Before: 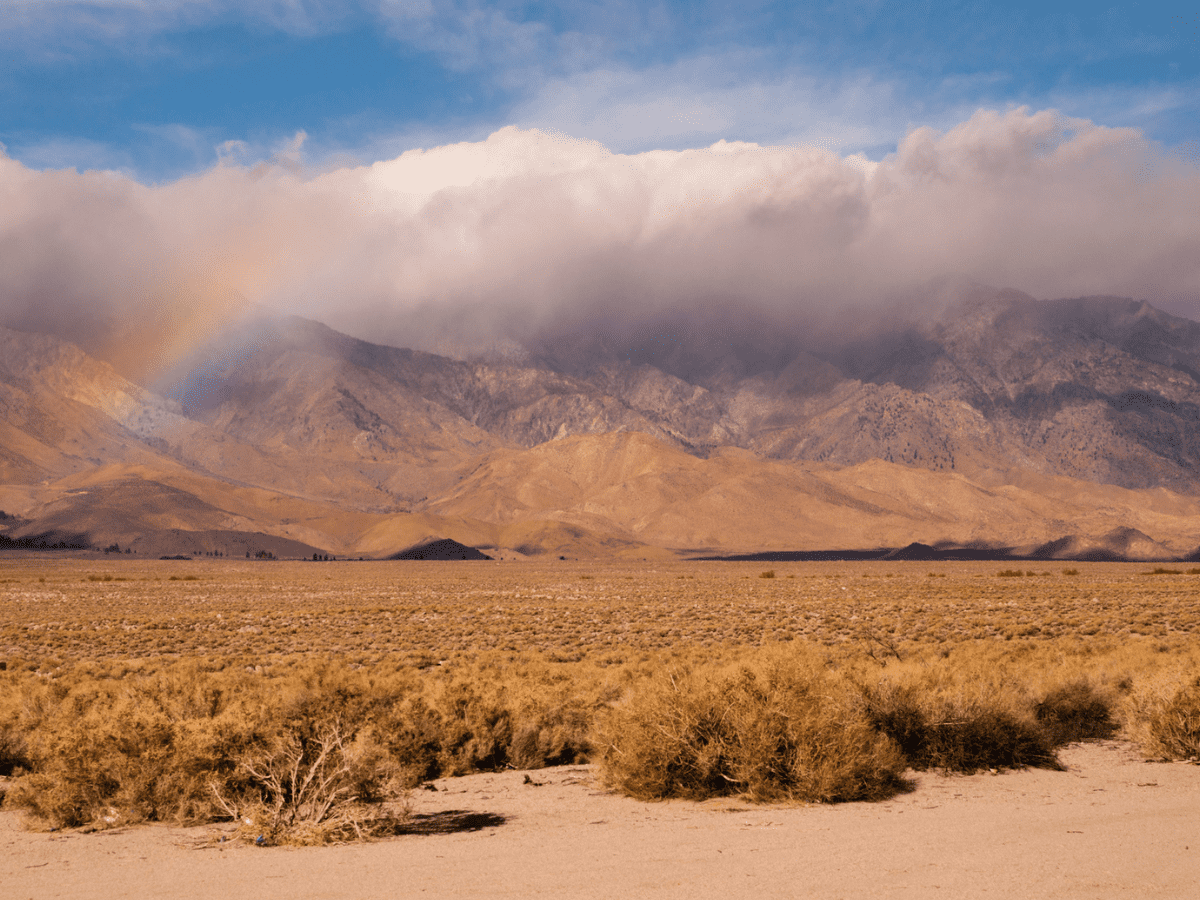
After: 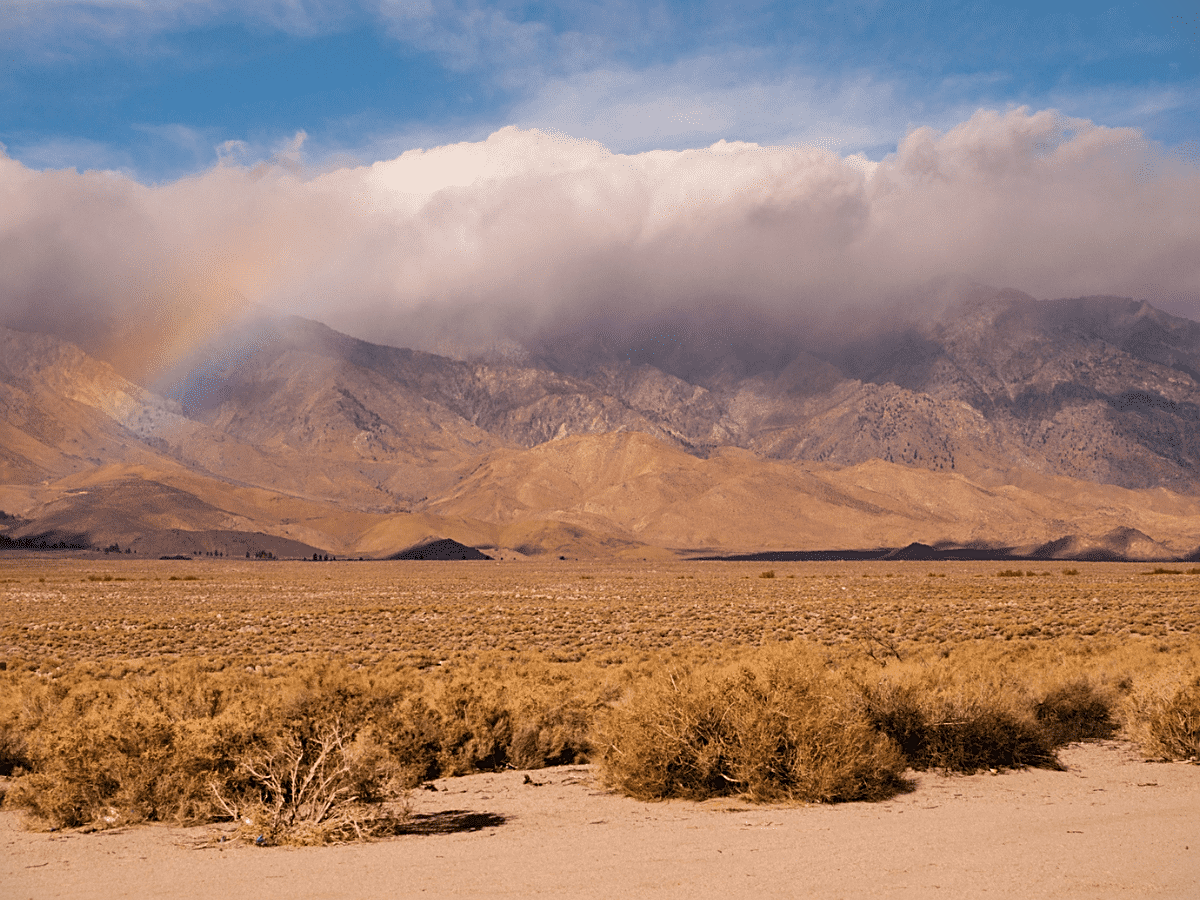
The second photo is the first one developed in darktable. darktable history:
sharpen: on, module defaults
vignetting: fall-off start 115.97%, fall-off radius 59.52%
